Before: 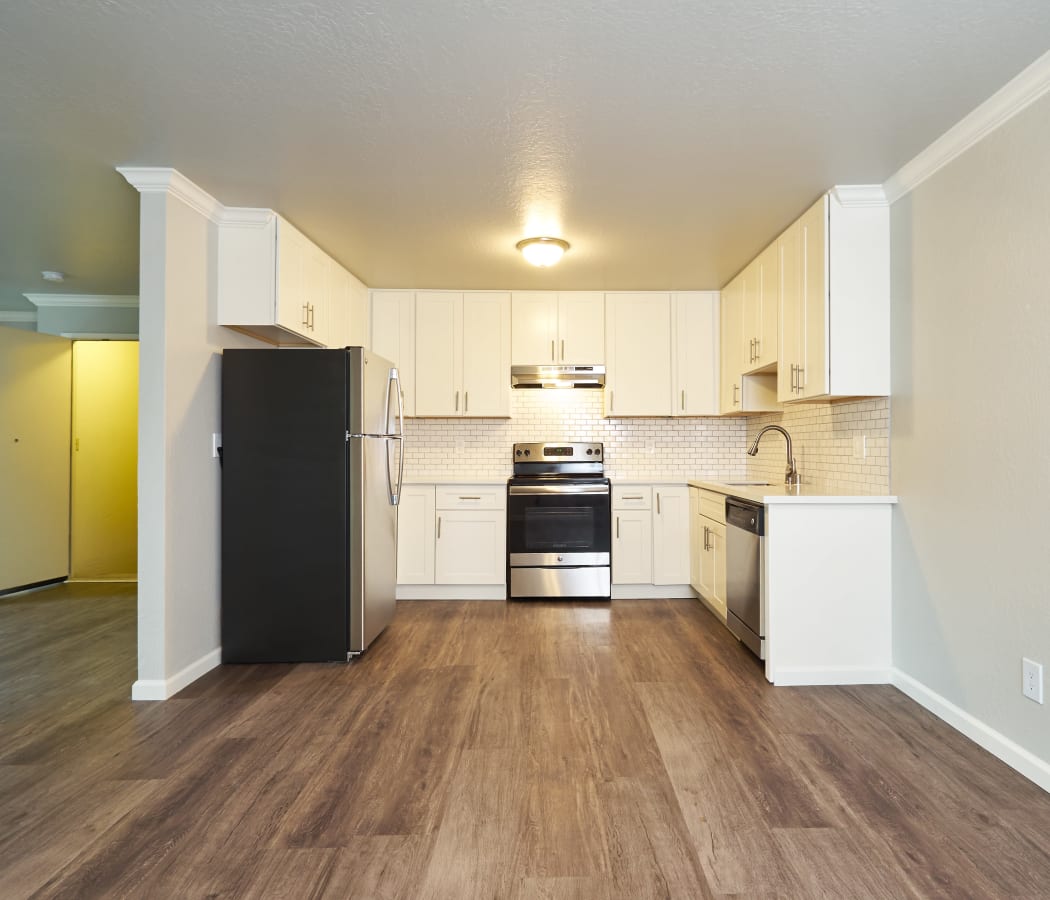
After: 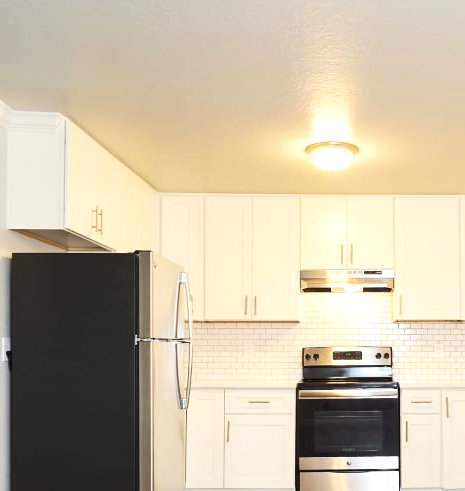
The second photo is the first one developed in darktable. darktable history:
crop: left 20.17%, top 10.774%, right 35.469%, bottom 34.667%
tone equalizer: -8 EV 0.028 EV, -7 EV -0.004 EV, -6 EV 0.018 EV, -5 EV 0.022 EV, -4 EV 0.312 EV, -3 EV 0.667 EV, -2 EV 0.556 EV, -1 EV 0.188 EV, +0 EV 0.02 EV, edges refinement/feathering 500, mask exposure compensation -1.57 EV, preserve details no
